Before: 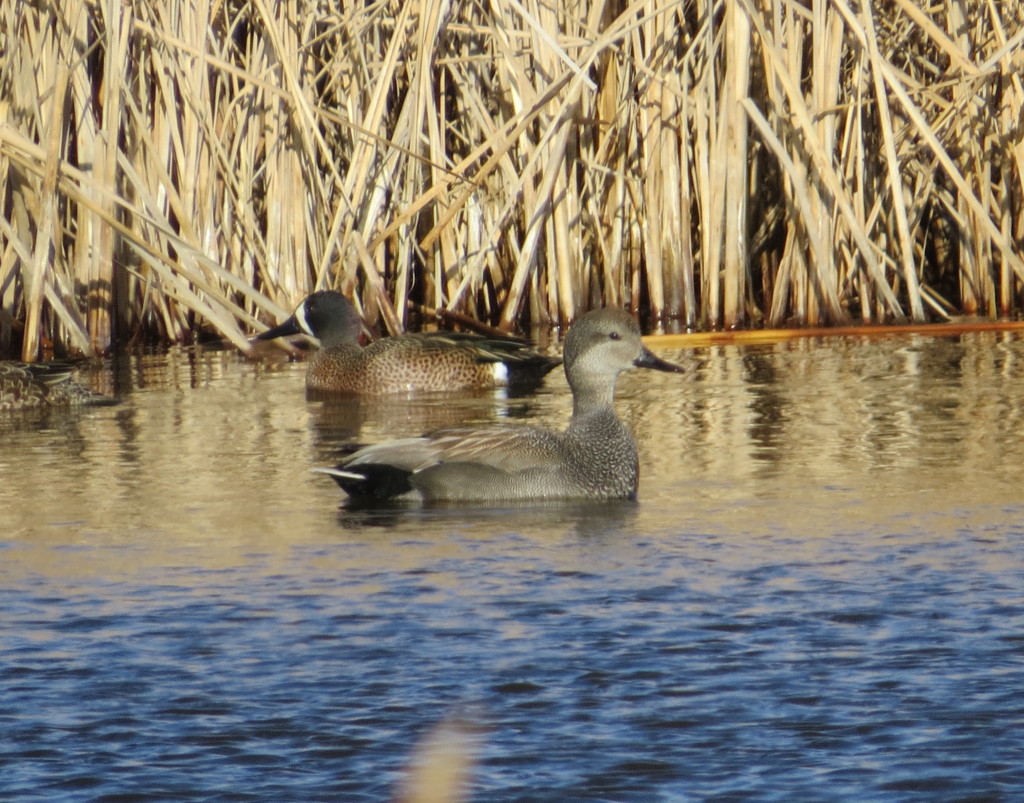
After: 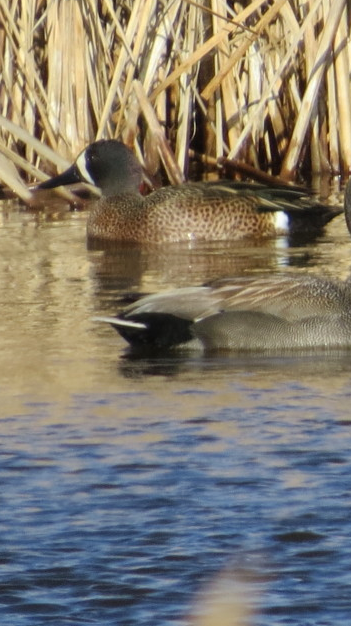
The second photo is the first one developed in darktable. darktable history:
levels: mode automatic
crop and rotate: left 21.444%, top 18.942%, right 44.253%, bottom 2.995%
